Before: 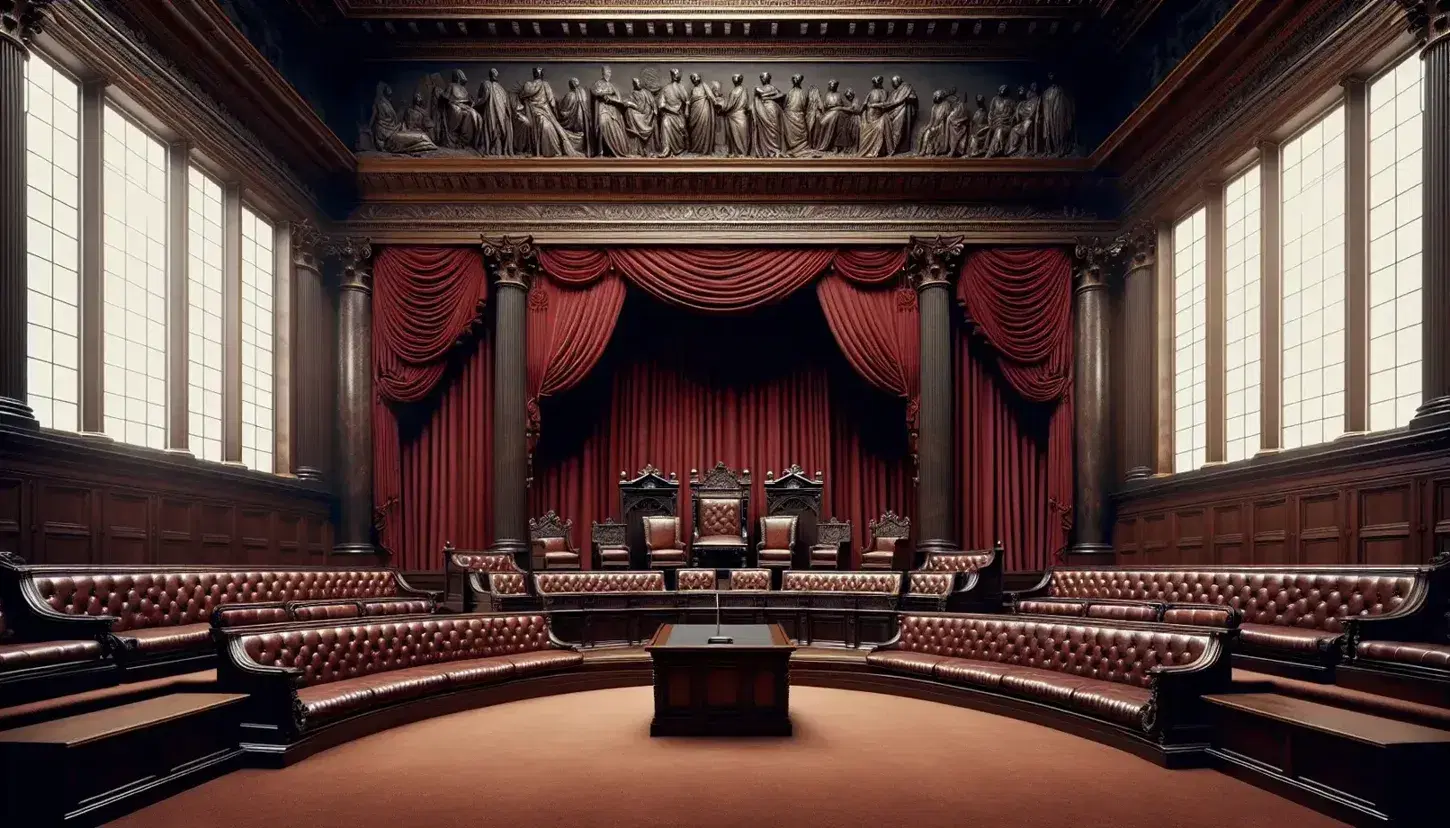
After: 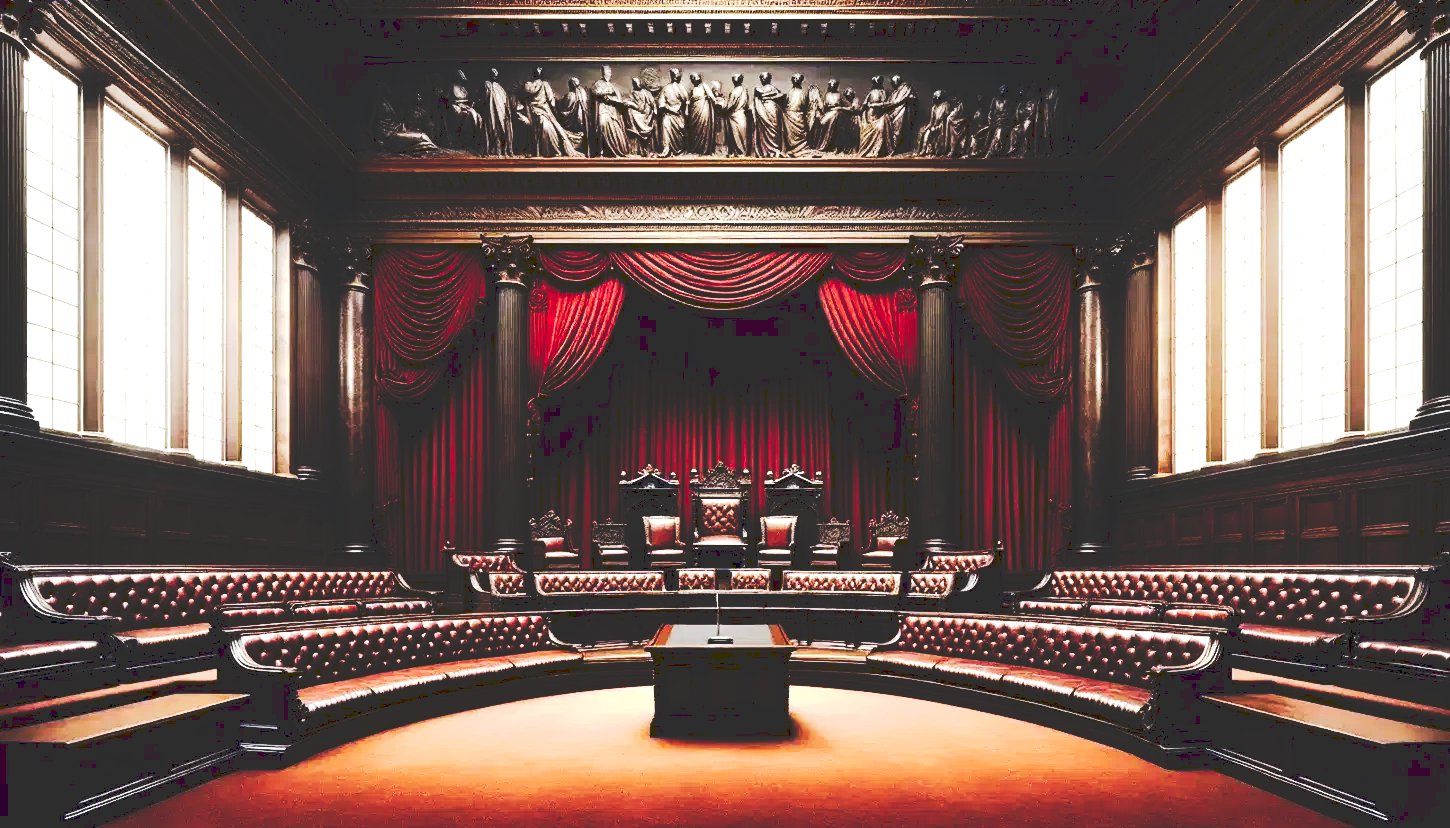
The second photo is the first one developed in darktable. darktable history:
tone equalizer: -8 EV -0.417 EV, -7 EV -0.389 EV, -6 EV -0.333 EV, -5 EV -0.222 EV, -3 EV 0.222 EV, -2 EV 0.333 EV, -1 EV 0.389 EV, +0 EV 0.417 EV, edges refinement/feathering 500, mask exposure compensation -1.57 EV, preserve details no
color balance: contrast 10%
exposure: exposure 0.507 EV, compensate highlight preservation false
tone curve: curves: ch0 [(0, 0) (0.003, 0.184) (0.011, 0.184) (0.025, 0.189) (0.044, 0.192) (0.069, 0.194) (0.1, 0.2) (0.136, 0.202) (0.177, 0.206) (0.224, 0.214) (0.277, 0.243) (0.335, 0.297) (0.399, 0.39) (0.468, 0.508) (0.543, 0.653) (0.623, 0.754) (0.709, 0.834) (0.801, 0.887) (0.898, 0.925) (1, 1)], preserve colors none
